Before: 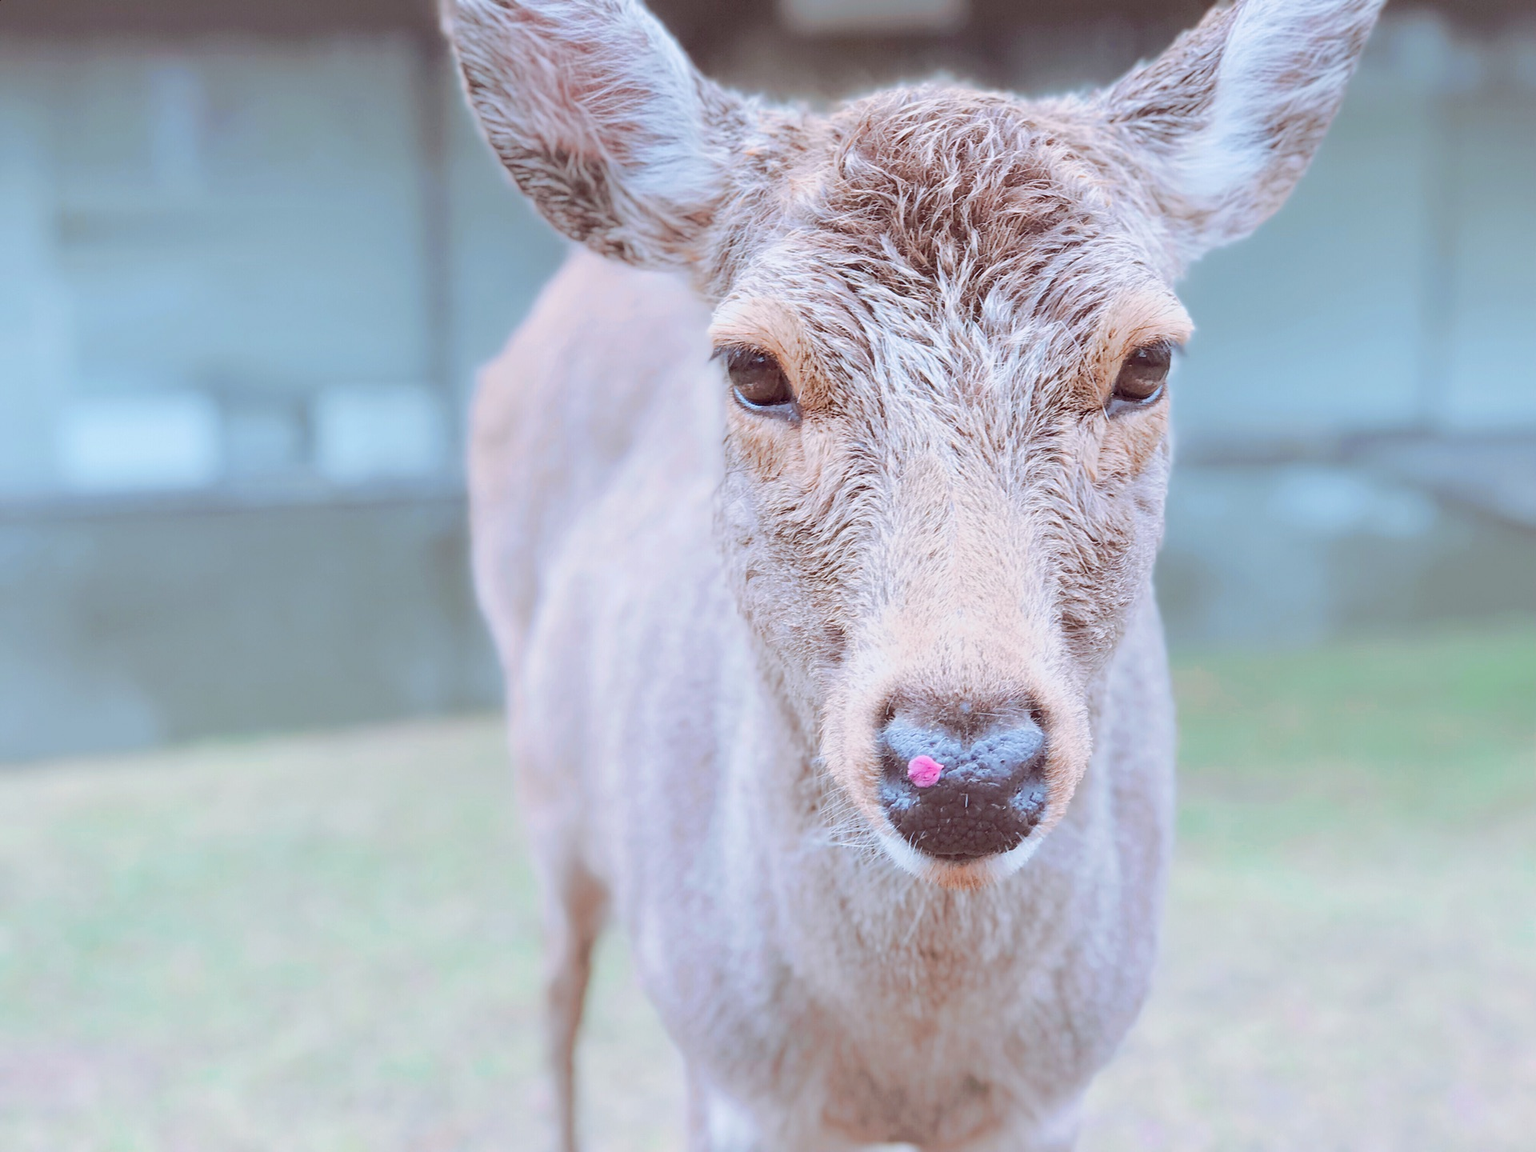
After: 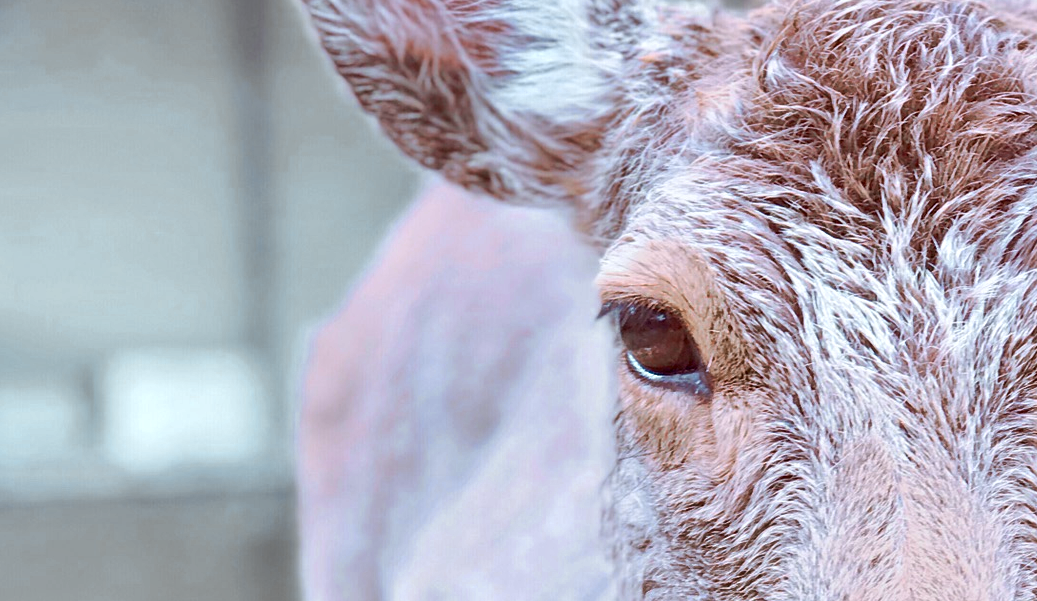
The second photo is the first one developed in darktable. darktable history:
crop: left 15.137%, top 9.234%, right 30.849%, bottom 48.983%
contrast equalizer: y [[0.5, 0.501, 0.532, 0.538, 0.54, 0.541], [0.5 ×6], [0.5 ×6], [0 ×6], [0 ×6]]
shadows and highlights: white point adjustment 0.029, soften with gaussian
color zones: curves: ch0 [(0.009, 0.528) (0.136, 0.6) (0.255, 0.586) (0.39, 0.528) (0.522, 0.584) (0.686, 0.736) (0.849, 0.561)]; ch1 [(0.045, 0.781) (0.14, 0.416) (0.257, 0.695) (0.442, 0.032) (0.738, 0.338) (0.818, 0.632) (0.891, 0.741) (1, 0.704)]; ch2 [(0, 0.667) (0.141, 0.52) (0.26, 0.37) (0.474, 0.432) (0.743, 0.286)]
